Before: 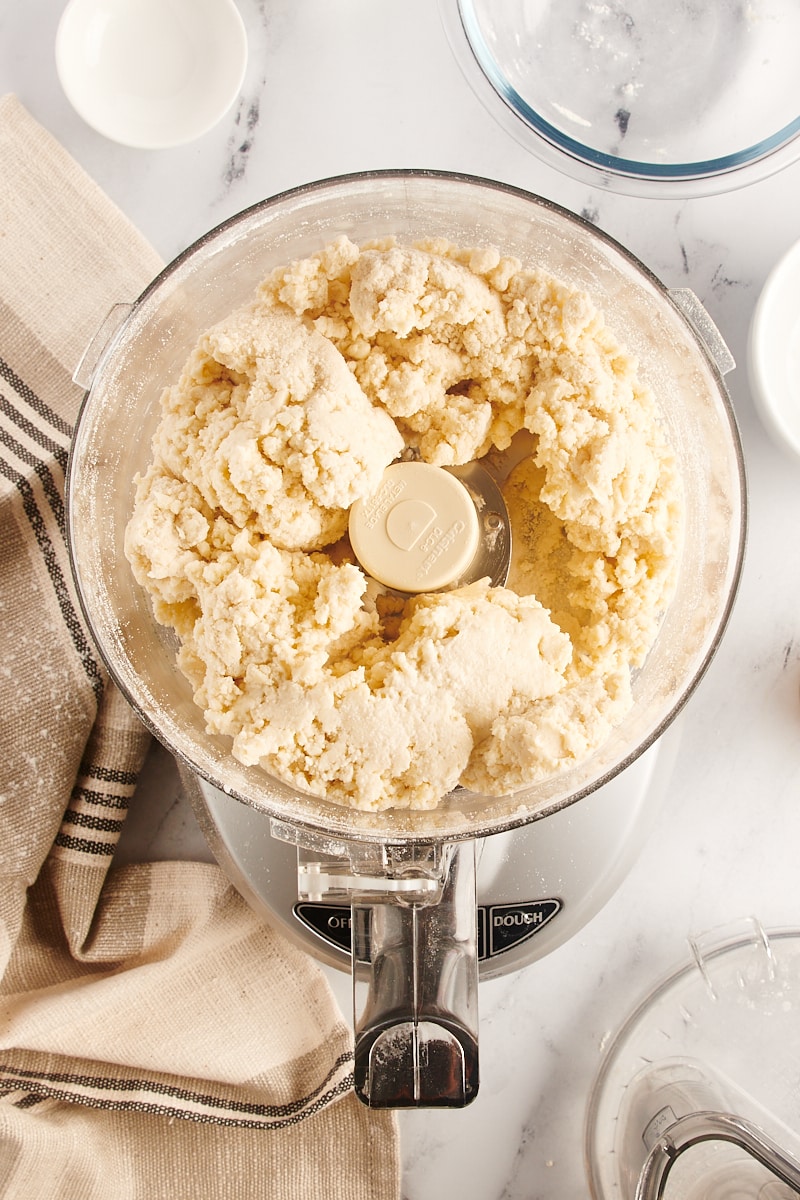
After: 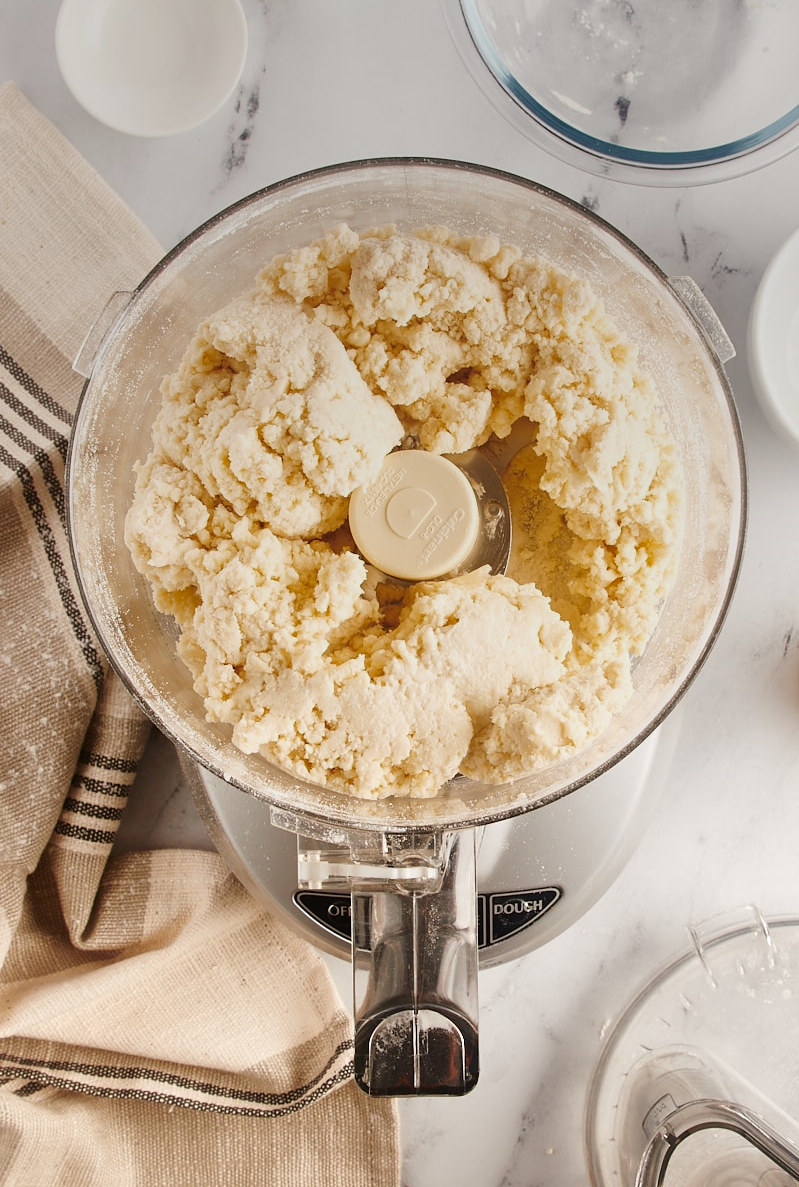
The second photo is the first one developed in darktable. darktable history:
crop: top 1.049%, right 0.001%
graduated density: on, module defaults
shadows and highlights: shadows 37.27, highlights -28.18, soften with gaussian
